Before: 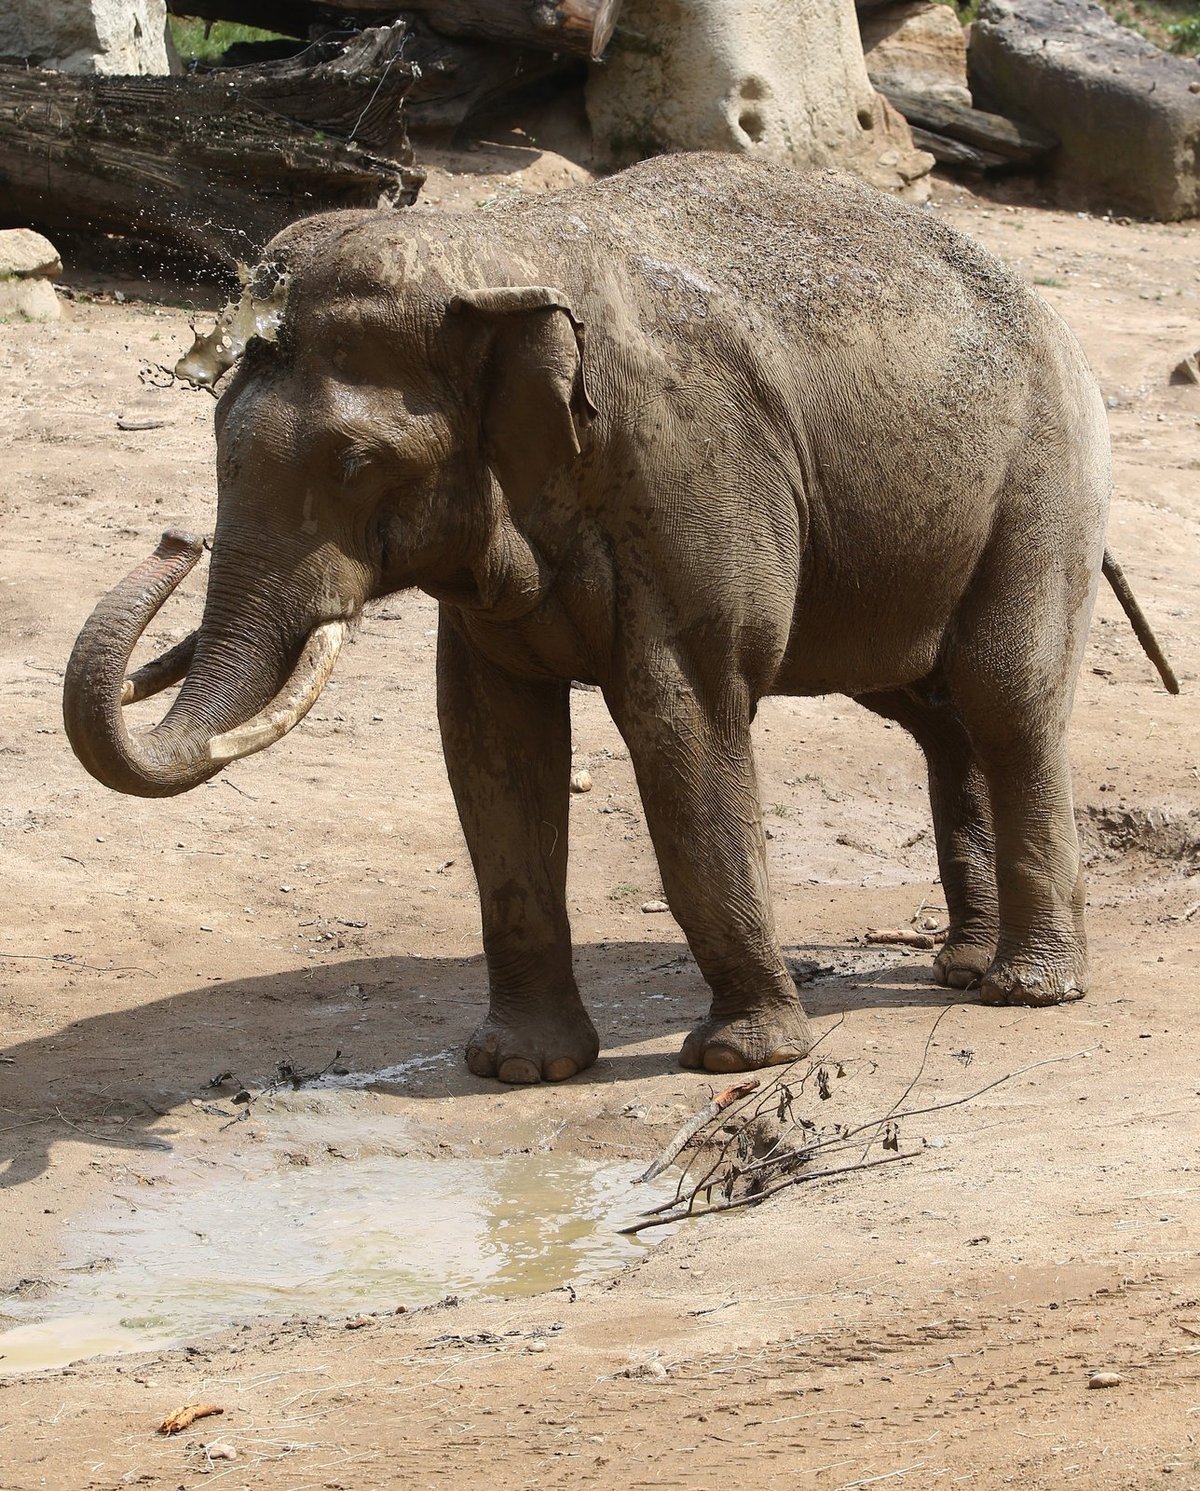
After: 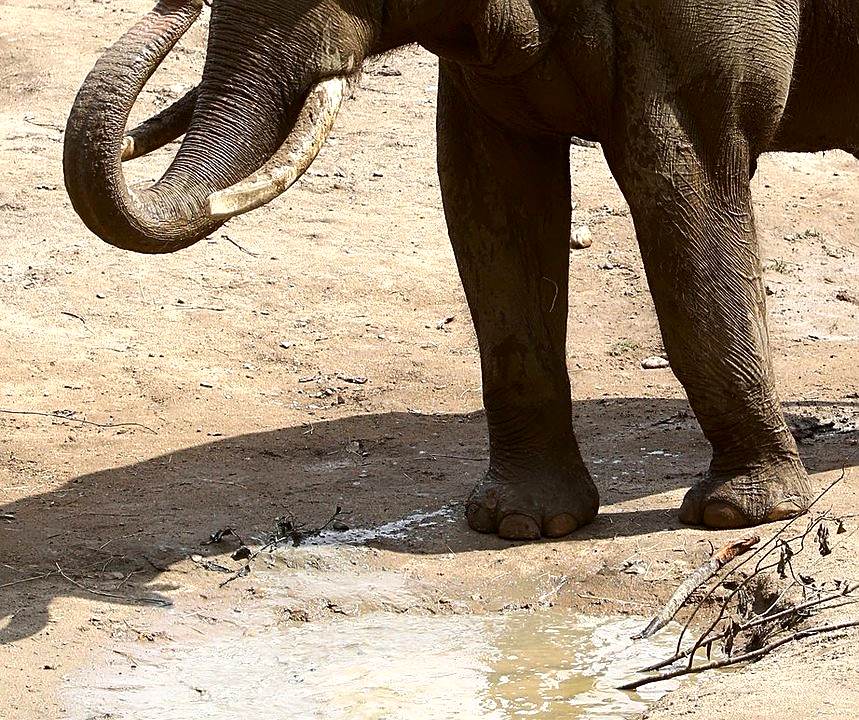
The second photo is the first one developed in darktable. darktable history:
crop: top 36.533%, right 28.356%, bottom 15.14%
contrast brightness saturation: contrast 0.067, brightness -0.148, saturation 0.107
sharpen: on, module defaults
tone equalizer: -8 EV -0.383 EV, -7 EV -0.39 EV, -6 EV -0.3 EV, -5 EV -0.195 EV, -3 EV 0.209 EV, -2 EV 0.319 EV, -1 EV 0.404 EV, +0 EV 0.395 EV
